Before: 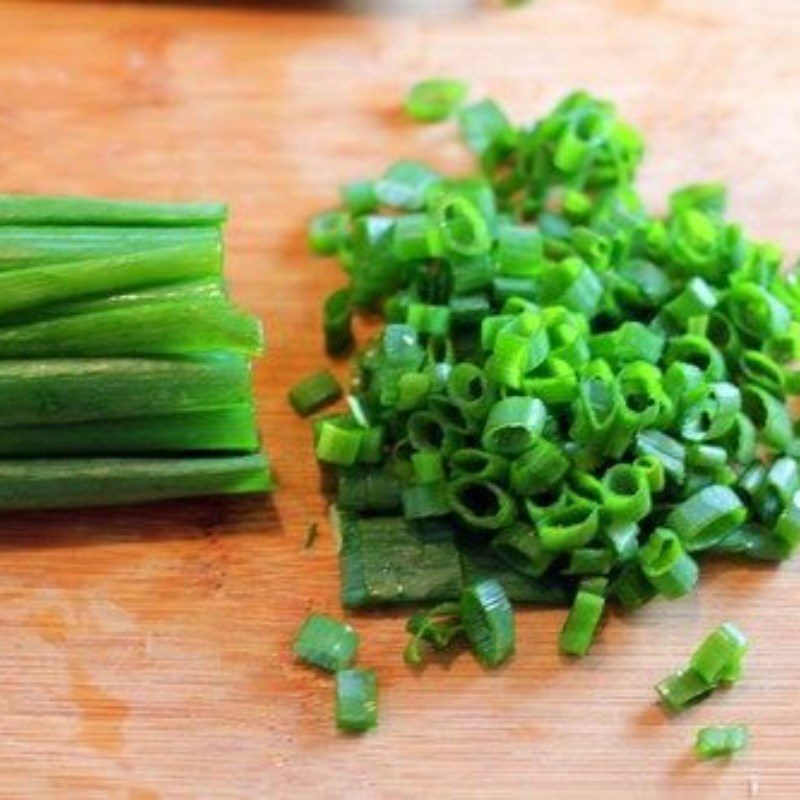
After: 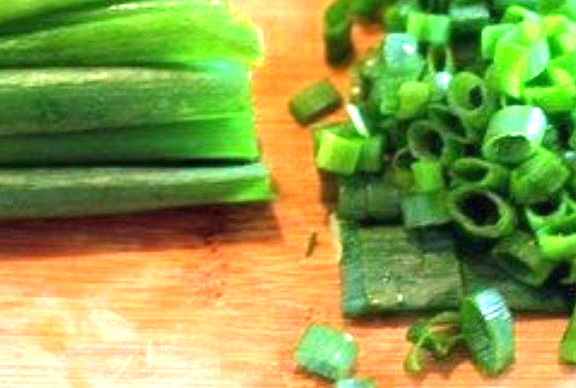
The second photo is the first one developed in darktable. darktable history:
crop: top 36.498%, right 27.964%, bottom 14.995%
exposure: black level correction 0, exposure 1.2 EV, compensate exposure bias true, compensate highlight preservation false
